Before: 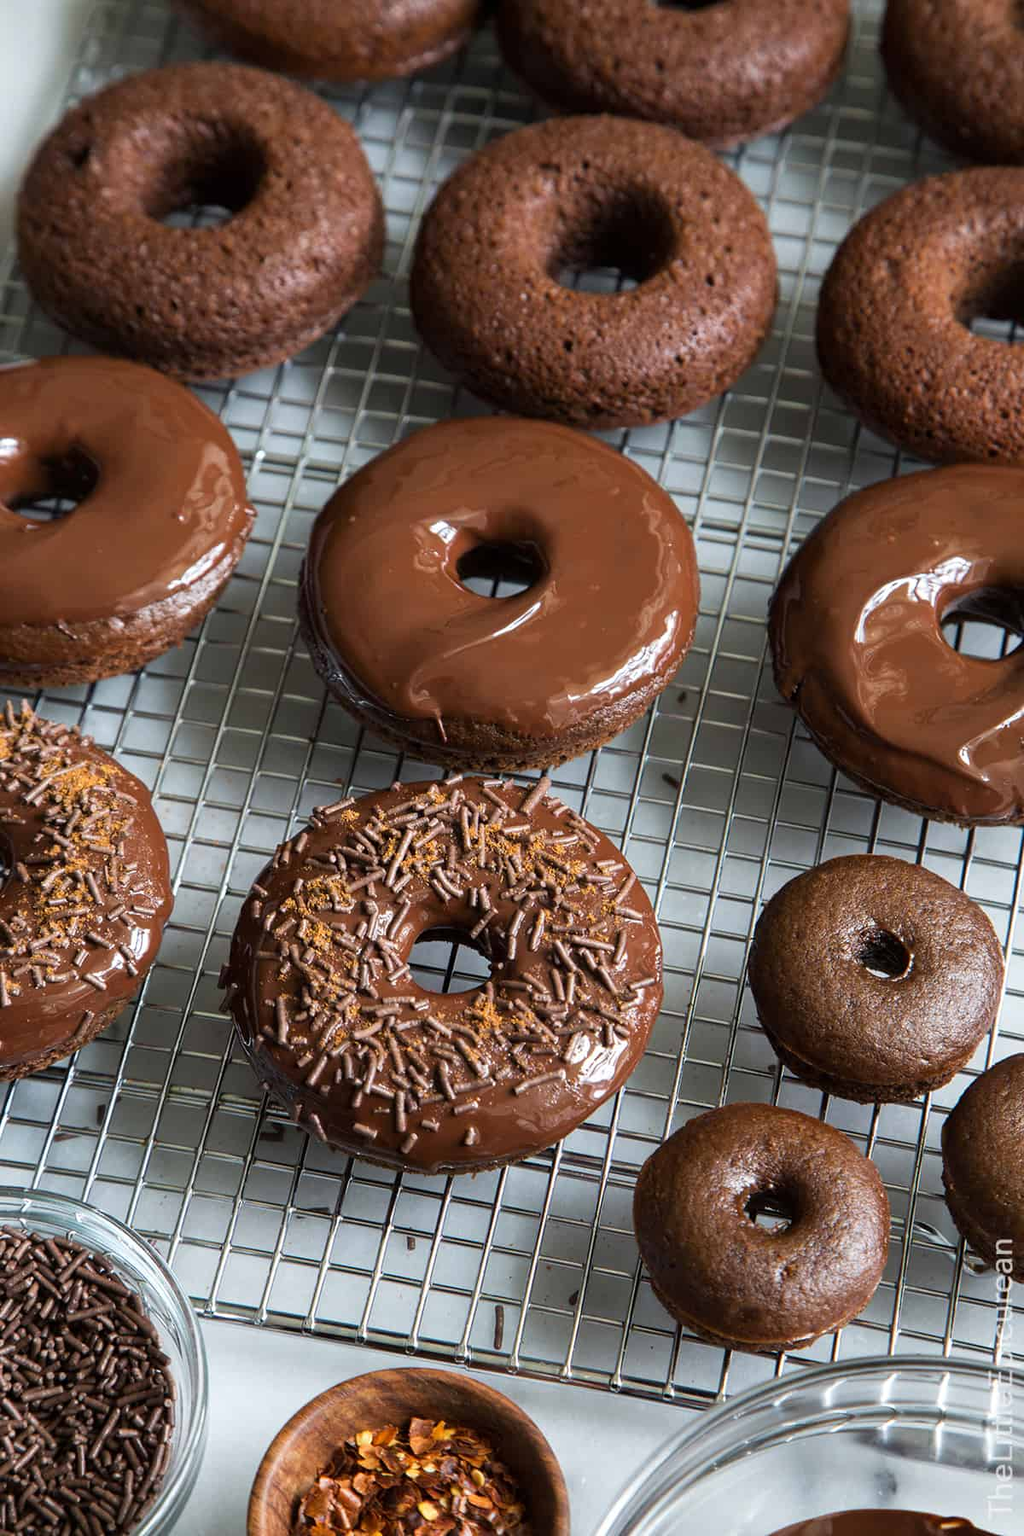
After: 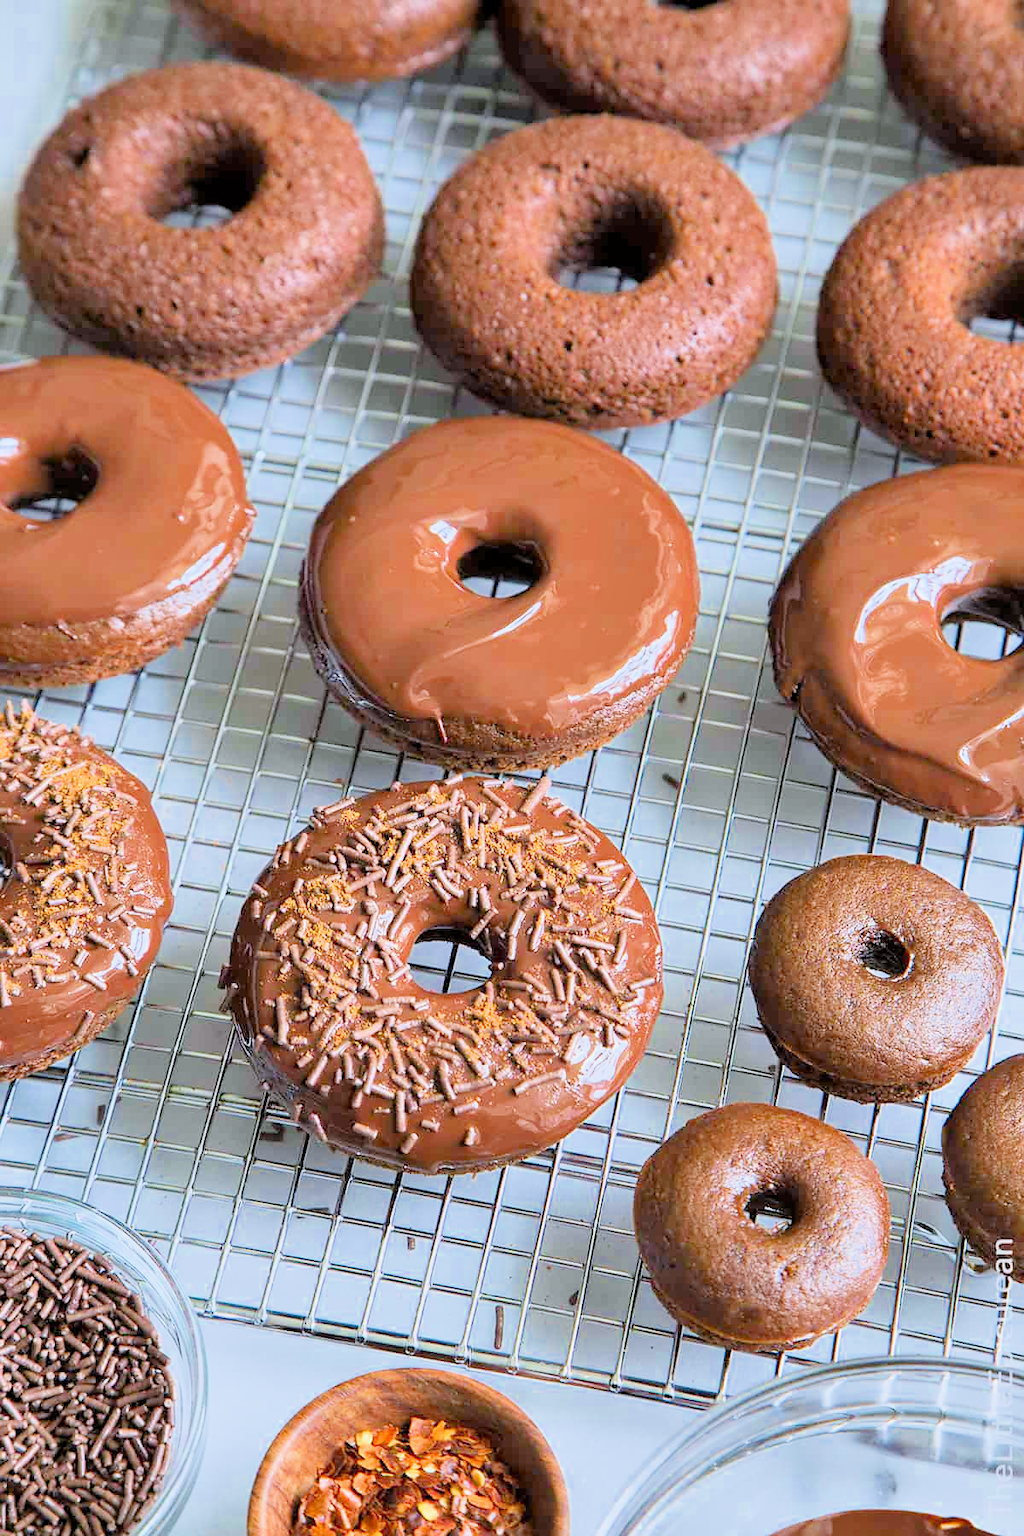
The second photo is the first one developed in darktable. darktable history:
filmic rgb: middle gray luminance 3.44%, black relative exposure -5.92 EV, white relative exposure 6.33 EV, threshold 6 EV, dynamic range scaling 22.4%, target black luminance 0%, hardness 2.33, latitude 45.85%, contrast 0.78, highlights saturation mix 100%, shadows ↔ highlights balance 0.033%, add noise in highlights 0, preserve chrominance max RGB, color science v3 (2019), use custom middle-gray values true, iterations of high-quality reconstruction 0, contrast in highlights soft, enable highlight reconstruction true
sharpen: radius 1, threshold 1
white balance: red 0.954, blue 1.079
contrast brightness saturation: contrast 0.1, brightness 0.03, saturation 0.09
shadows and highlights: white point adjustment 0.05, highlights color adjustment 55.9%, soften with gaussian
